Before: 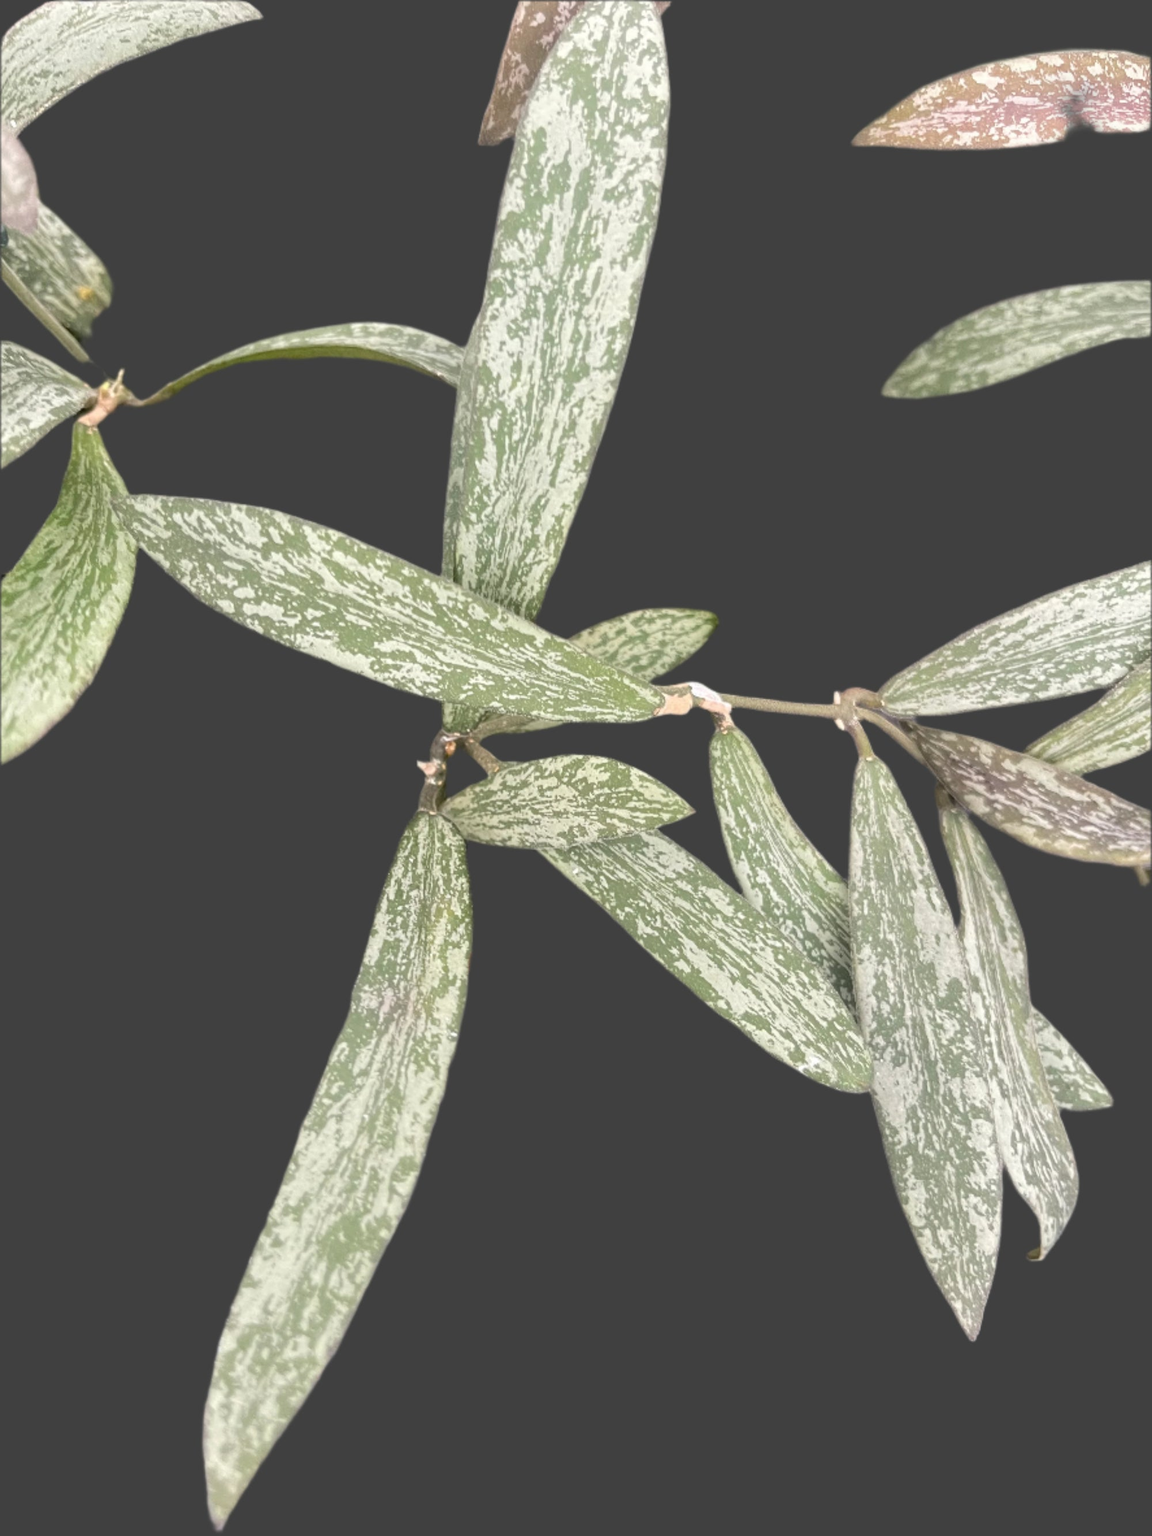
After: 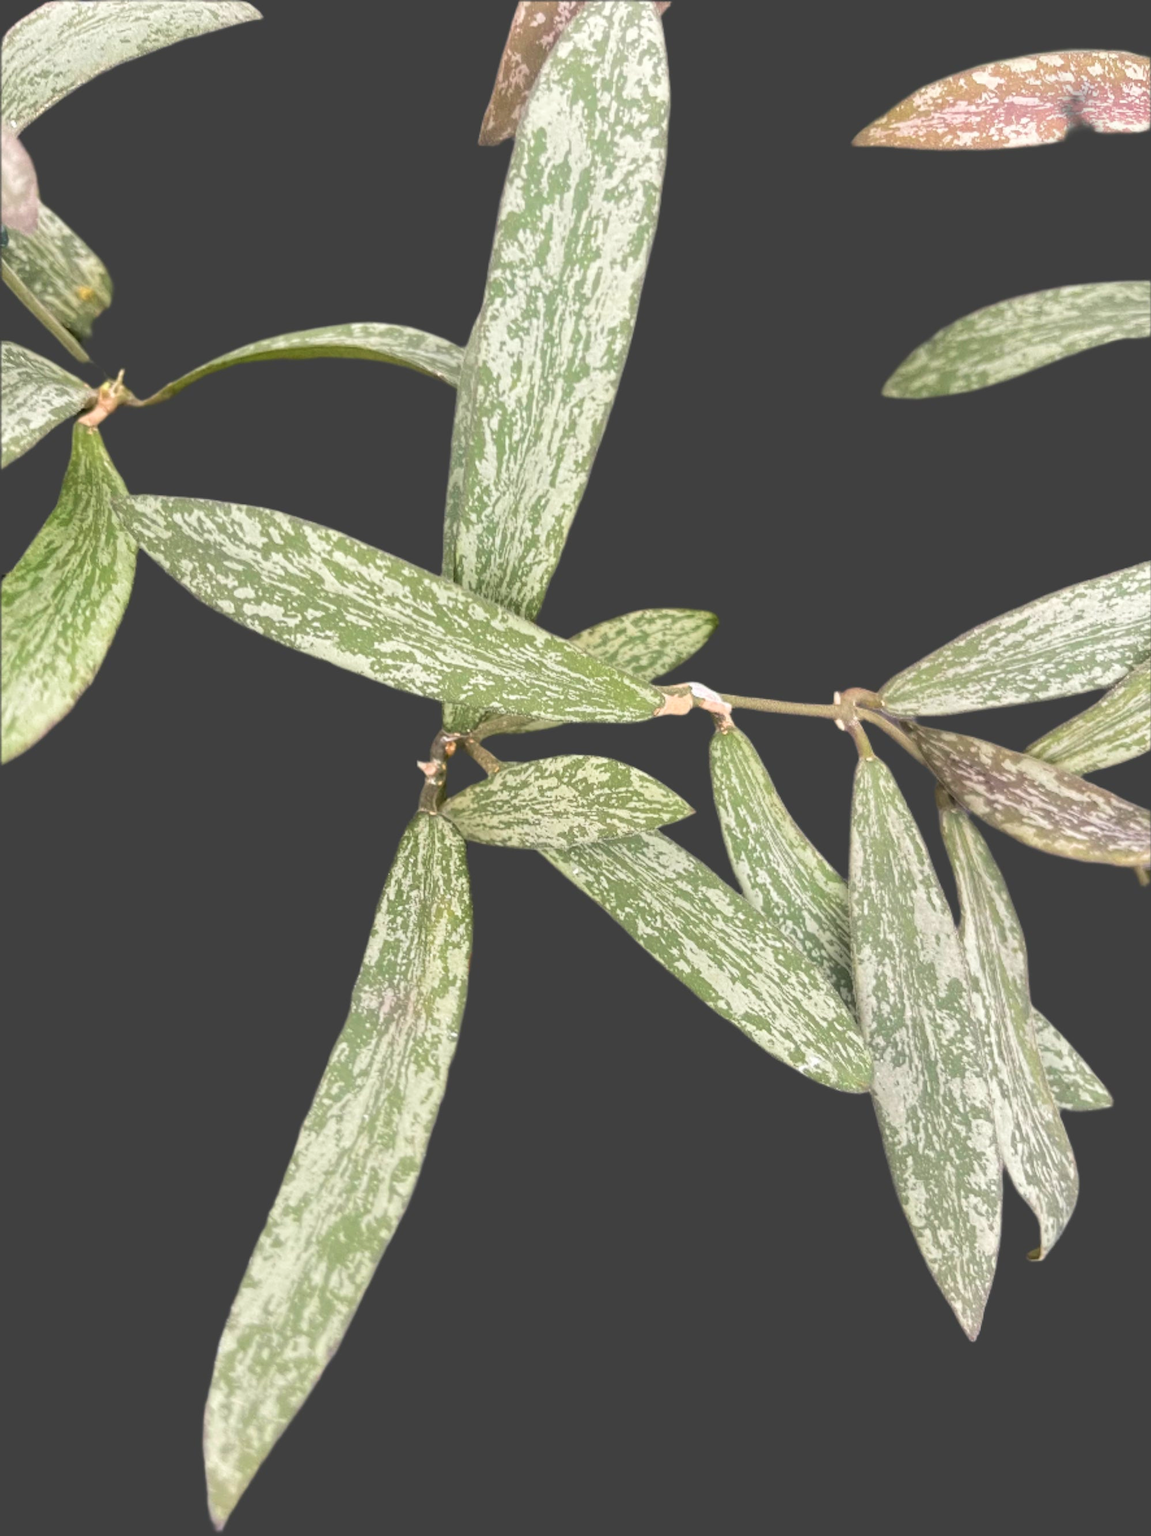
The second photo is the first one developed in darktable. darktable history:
velvia: on, module defaults
color correction: highlights b* 0.024, saturation 1.12
